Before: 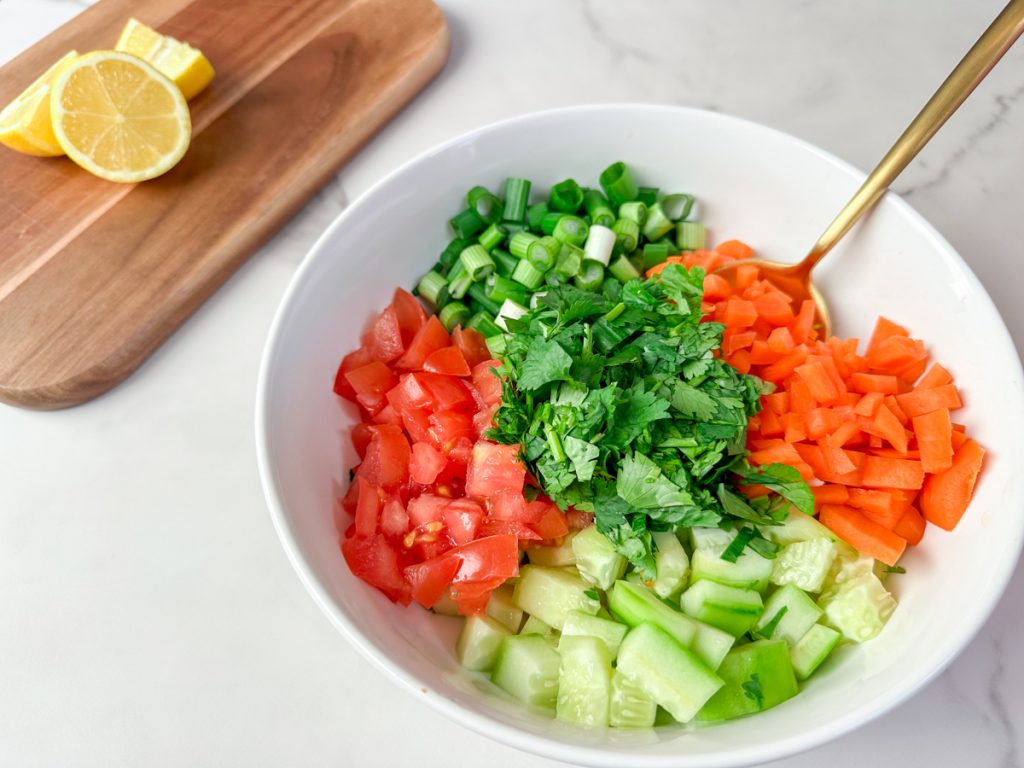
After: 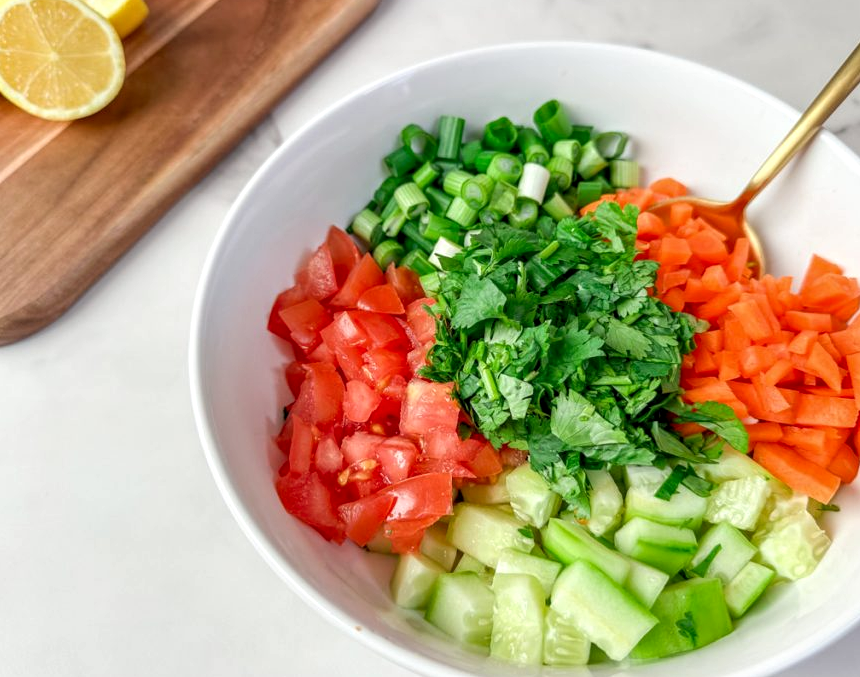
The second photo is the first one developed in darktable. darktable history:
local contrast: on, module defaults
crop: left 6.446%, top 8.188%, right 9.538%, bottom 3.548%
